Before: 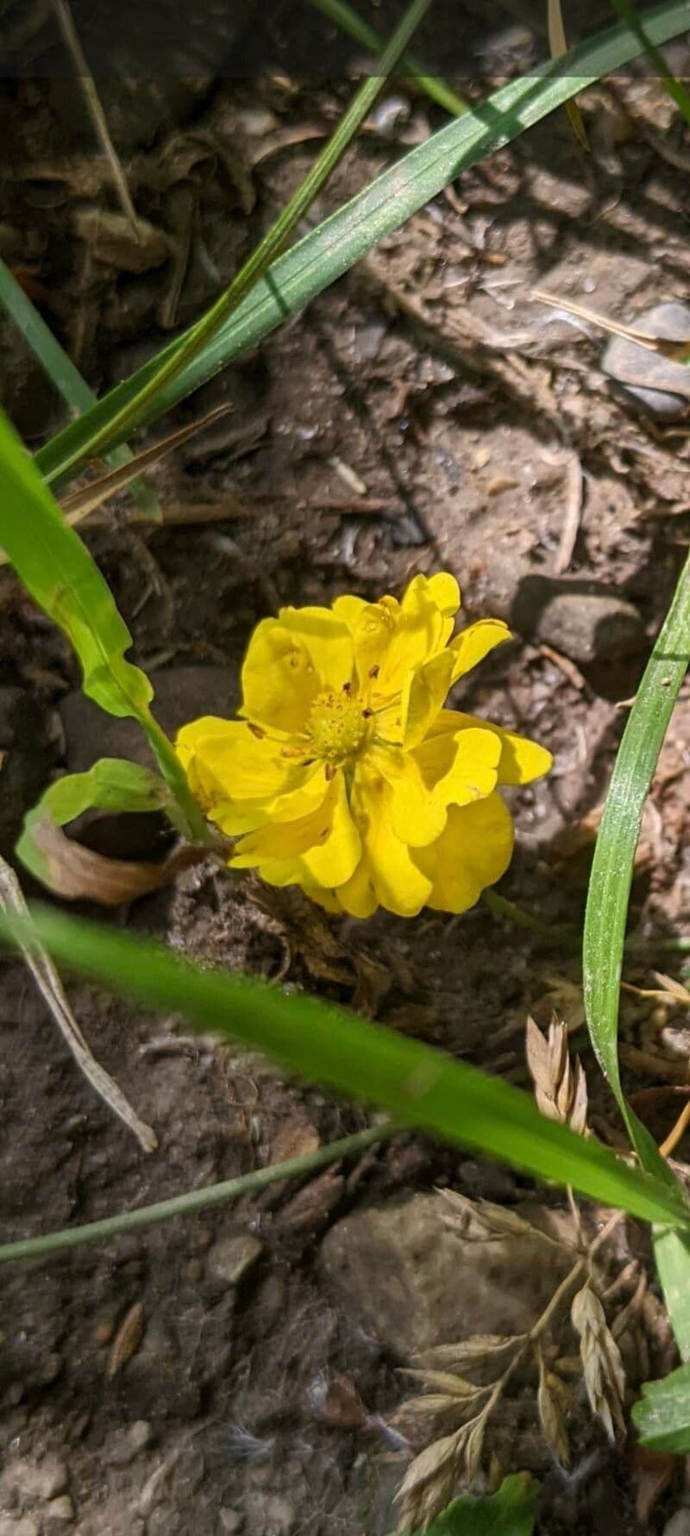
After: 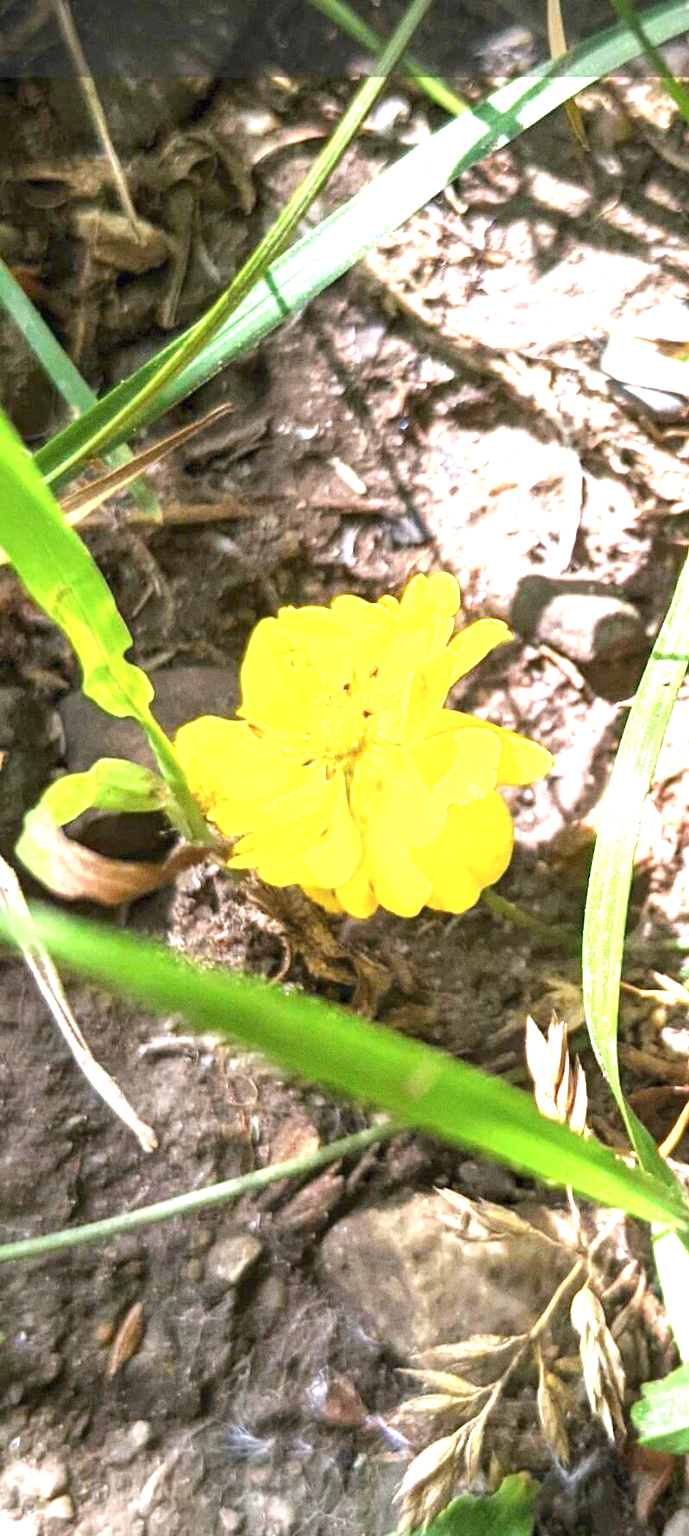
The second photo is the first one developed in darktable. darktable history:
grain: coarseness 0.09 ISO
exposure: black level correction 0, exposure 2.138 EV, compensate exposure bias true, compensate highlight preservation false
color calibration: illuminant as shot in camera, x 0.358, y 0.373, temperature 4628.91 K
